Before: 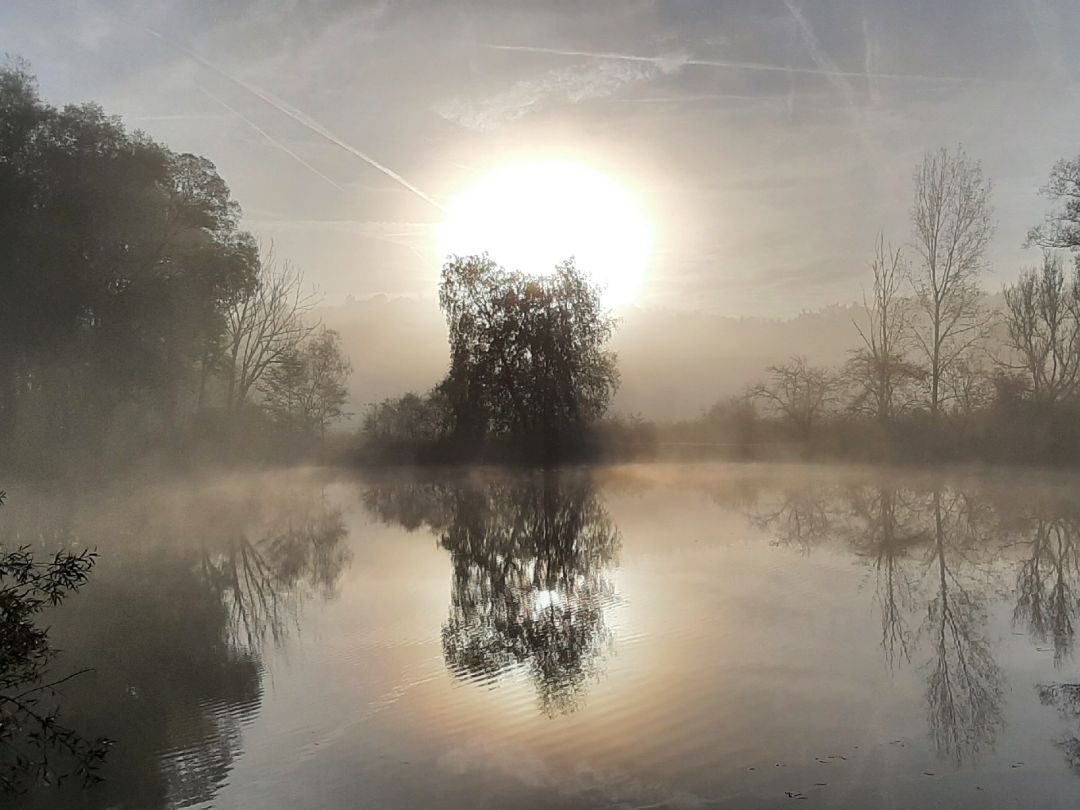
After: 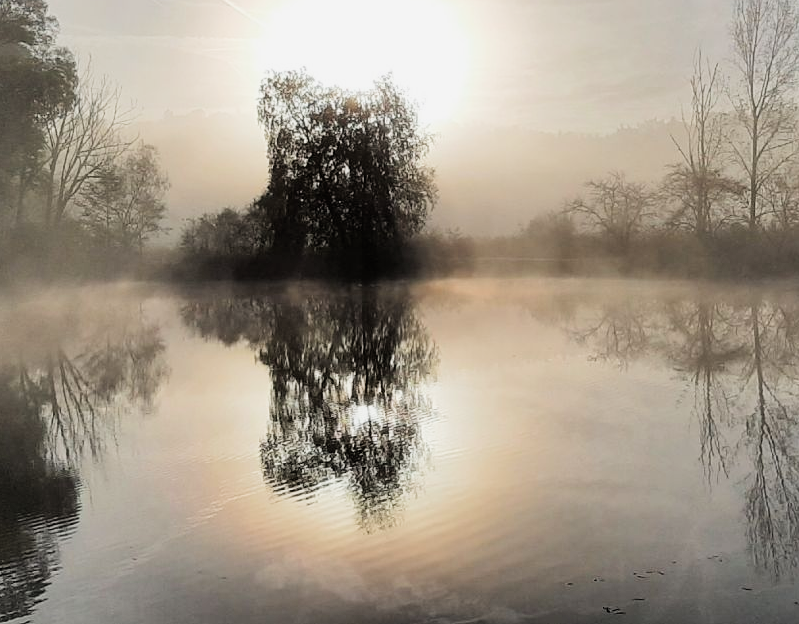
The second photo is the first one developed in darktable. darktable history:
exposure: exposure 0.236 EV, compensate highlight preservation false
filmic rgb: black relative exposure -5 EV, white relative exposure 3.5 EV, hardness 3.19, contrast 1.4, highlights saturation mix -30%
crop: left 16.871%, top 22.857%, right 9.116%
